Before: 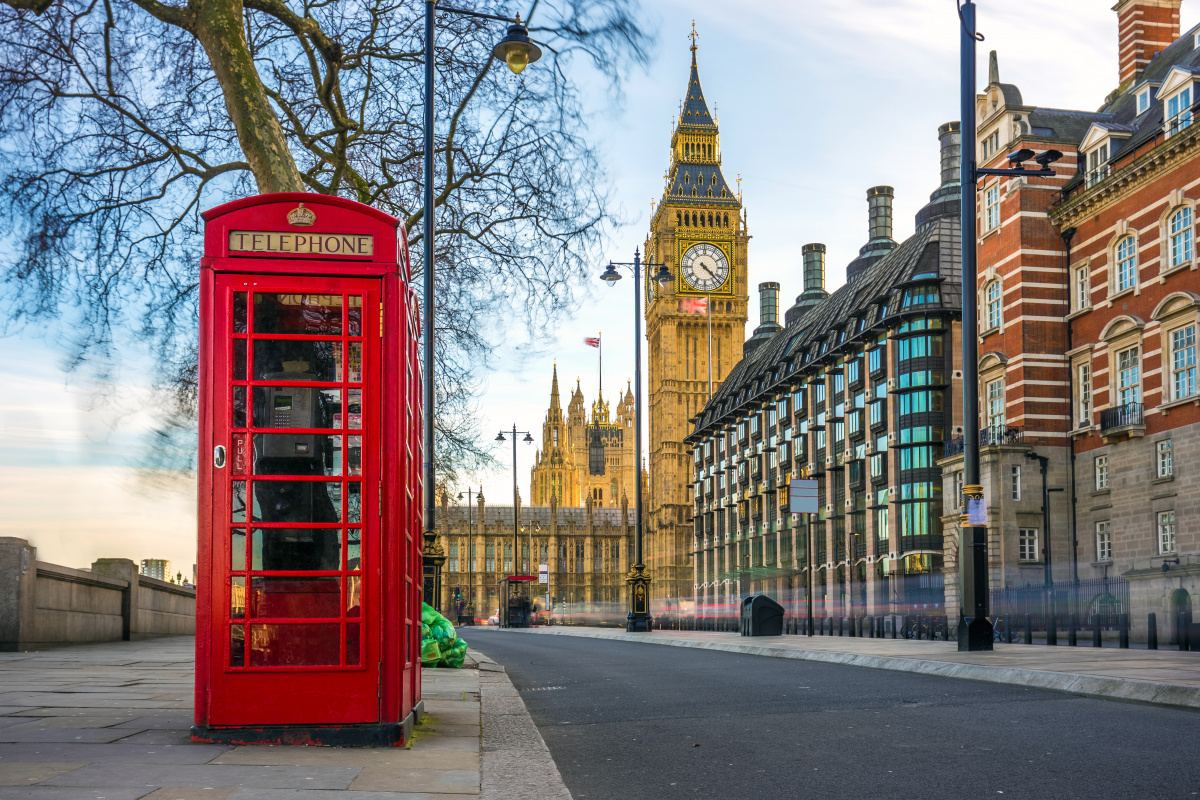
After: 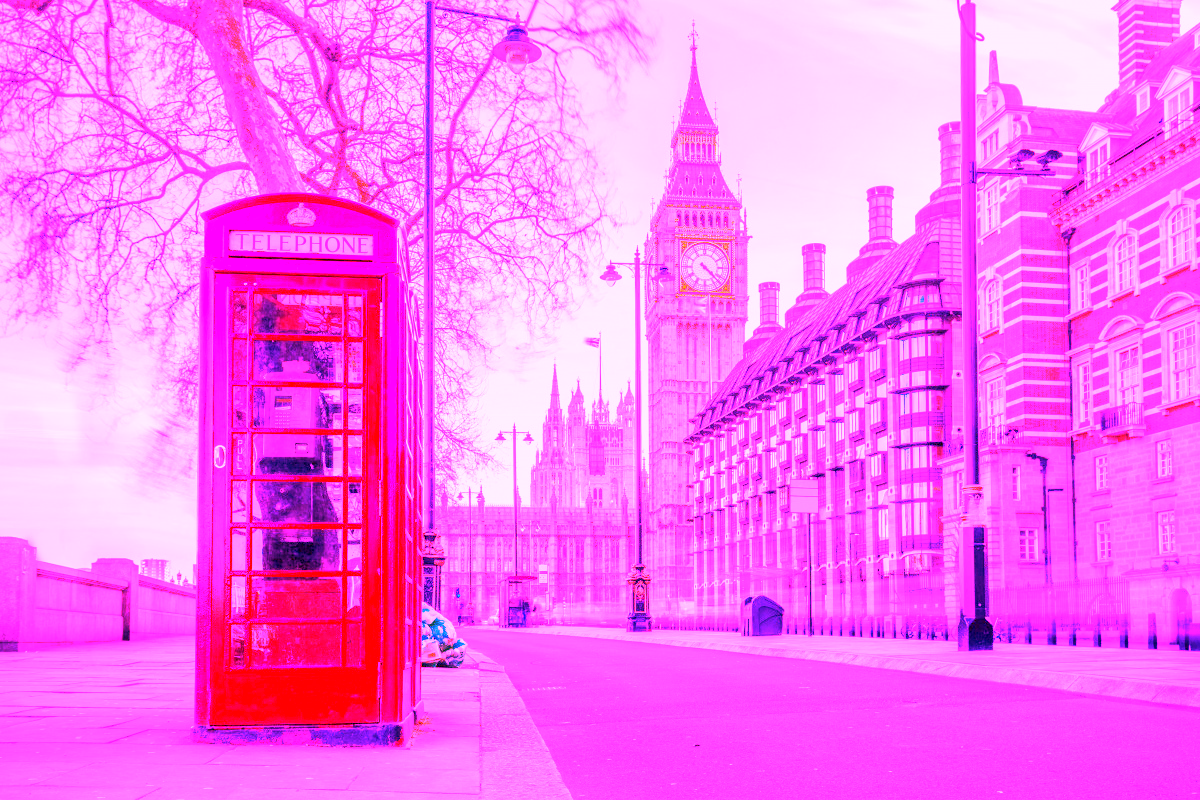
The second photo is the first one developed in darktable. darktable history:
tone equalizer: -8 EV 1 EV, -7 EV 1 EV, -6 EV 1 EV, -5 EV 1 EV, -4 EV 1 EV, -3 EV 0.75 EV, -2 EV 0.5 EV, -1 EV 0.25 EV
exposure: black level correction 0.001, exposure -0.2 EV, compensate highlight preservation false
white balance: red 8, blue 8
